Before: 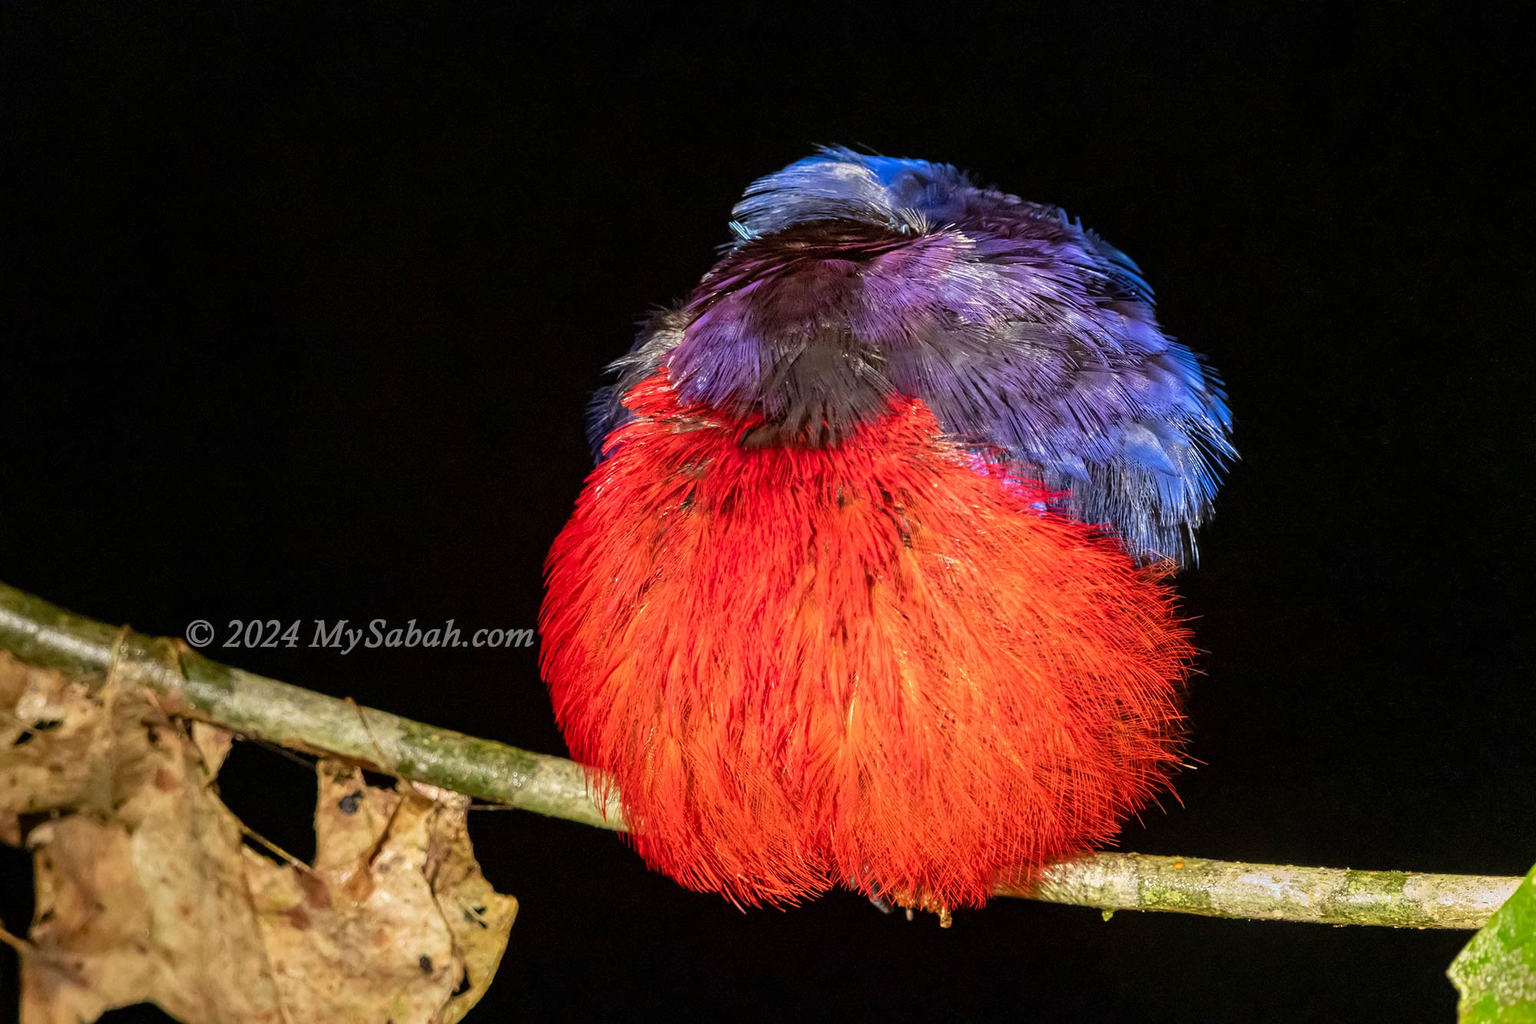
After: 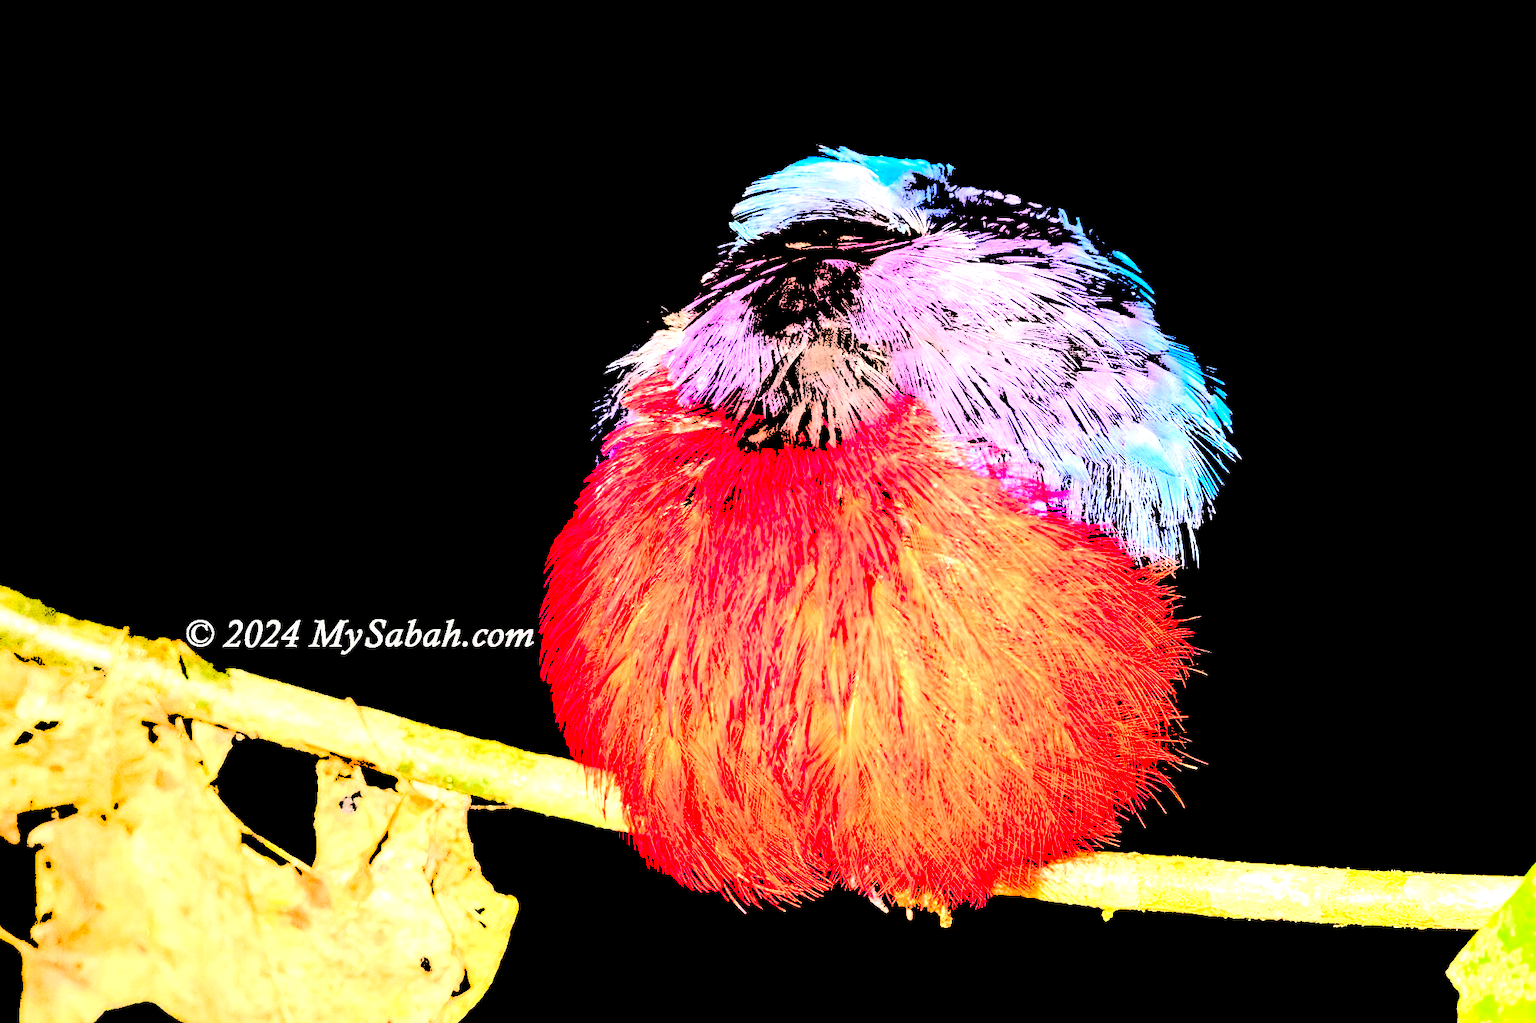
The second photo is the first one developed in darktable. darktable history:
levels: levels [0.246, 0.246, 0.506]
color correction: saturation 0.98
